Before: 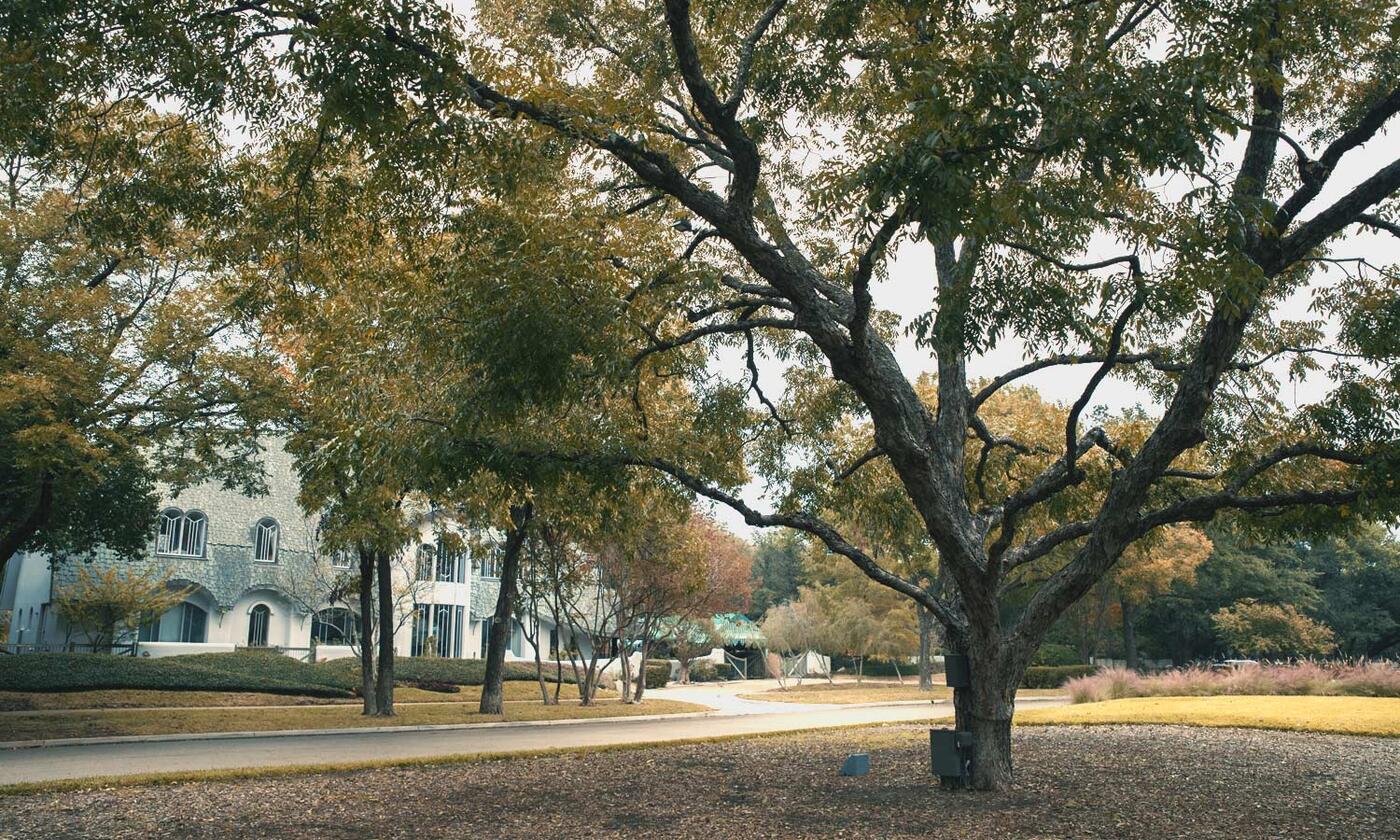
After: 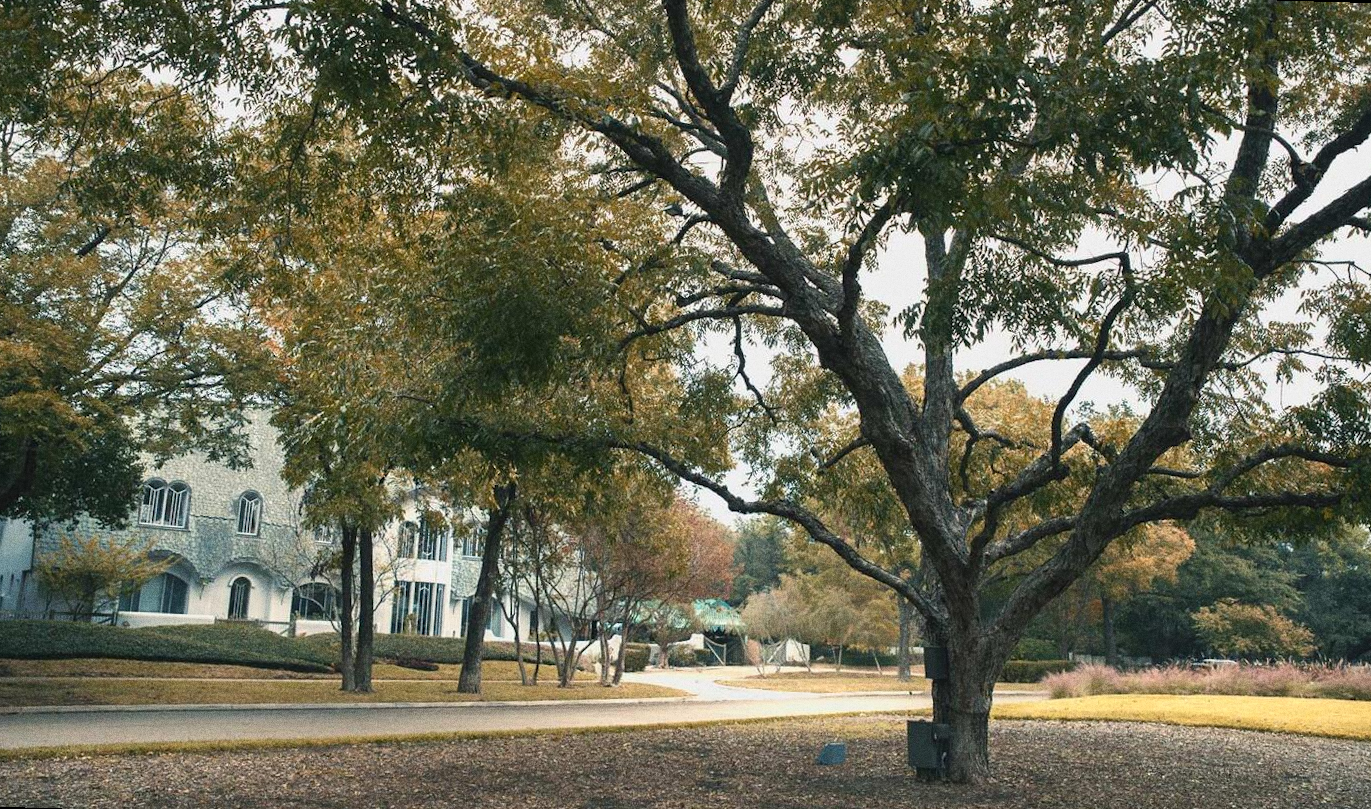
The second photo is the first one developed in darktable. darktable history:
grain: coarseness 9.61 ISO, strength 35.62%
rotate and perspective: rotation 1.57°, crop left 0.018, crop right 0.982, crop top 0.039, crop bottom 0.961
tone equalizer: on, module defaults
